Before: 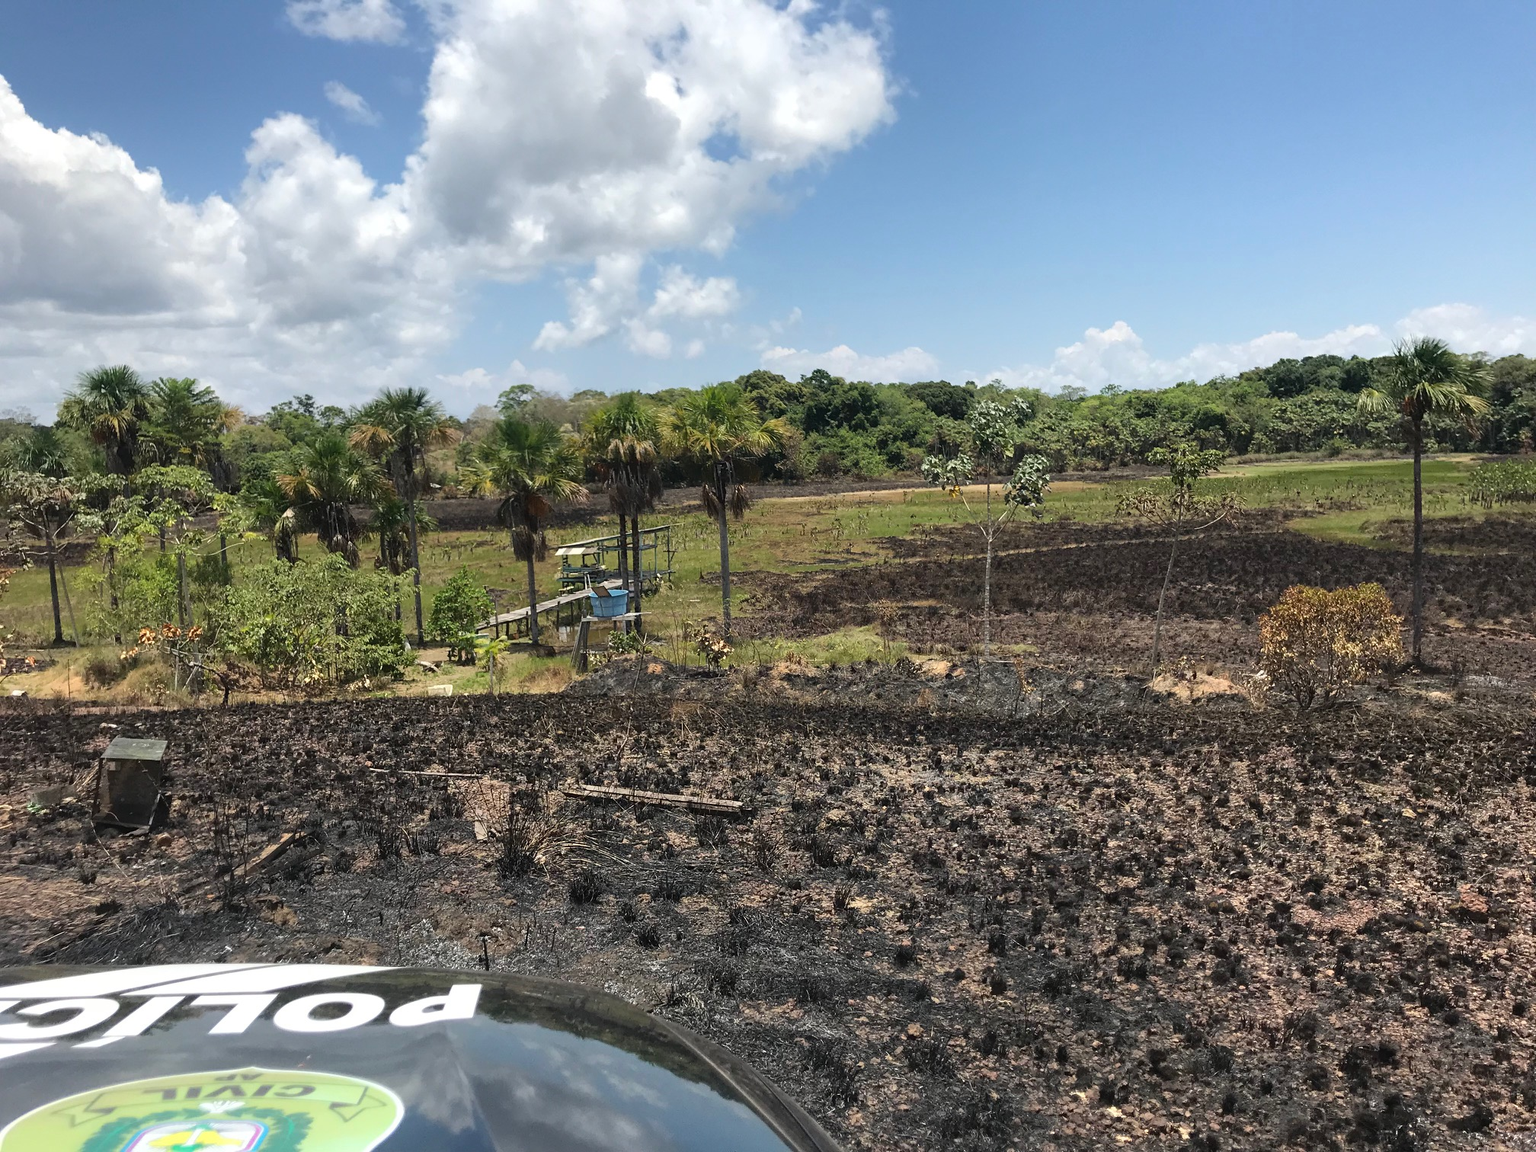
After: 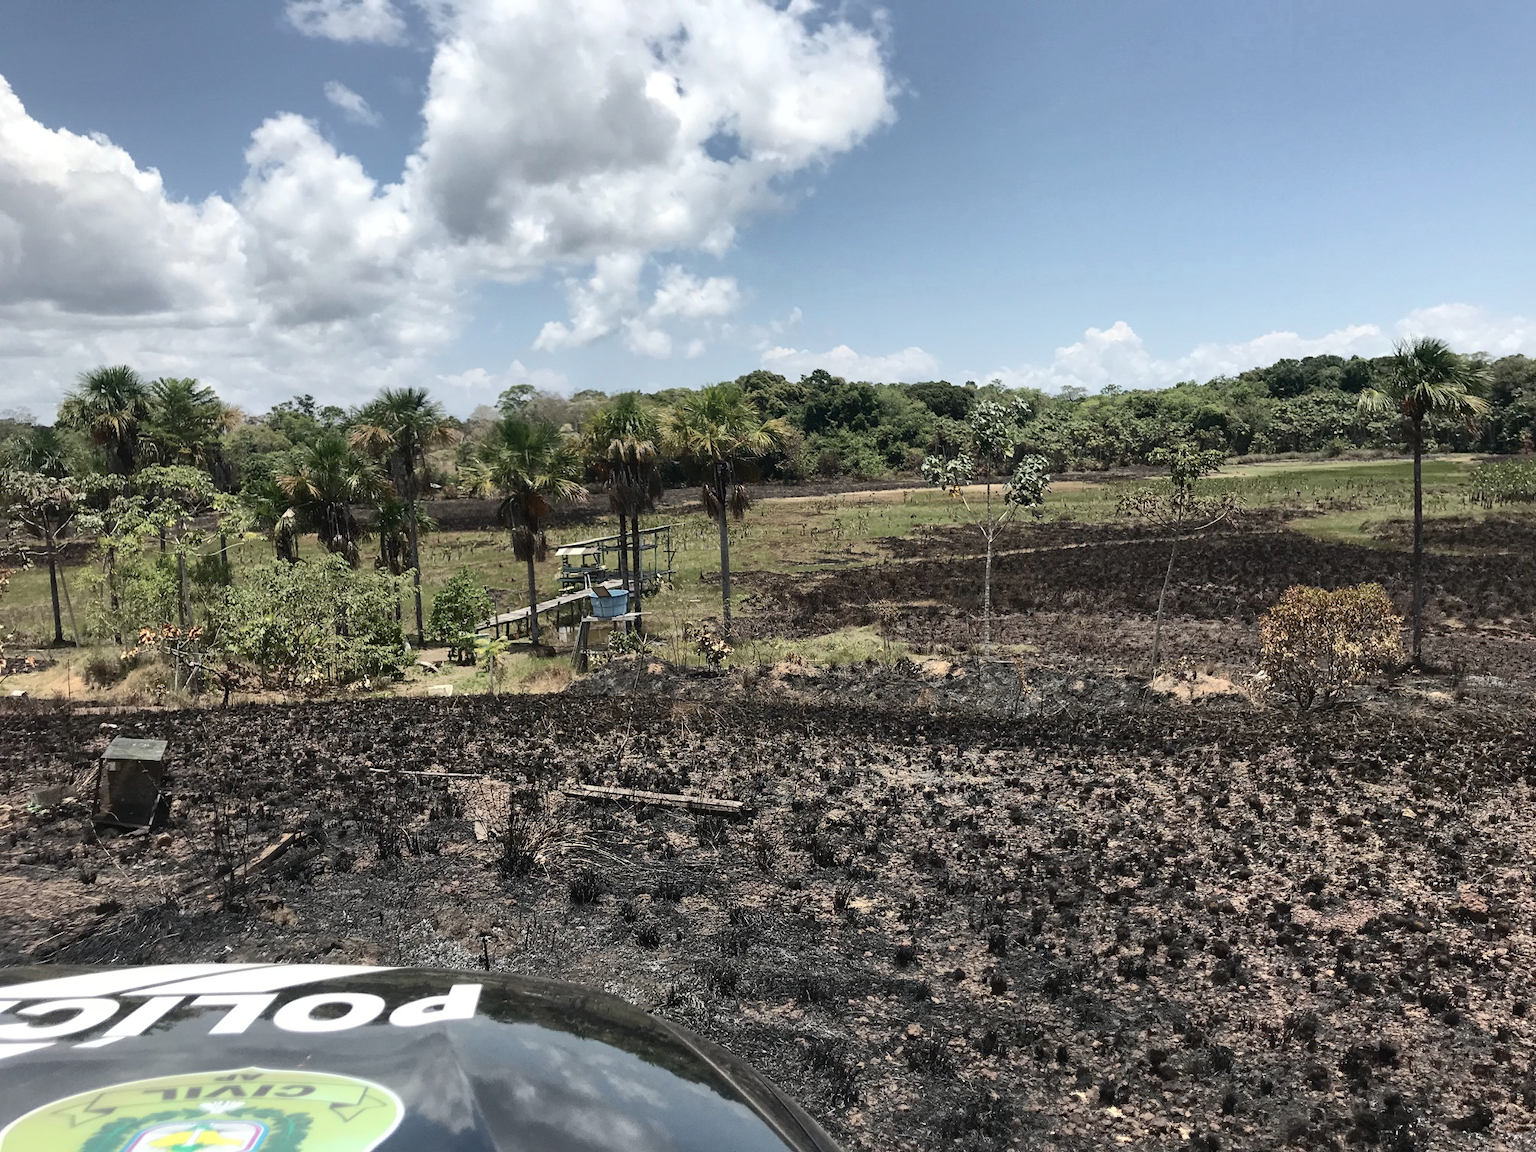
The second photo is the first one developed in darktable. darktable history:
shadows and highlights: on, module defaults
contrast brightness saturation: contrast 0.252, saturation -0.314
